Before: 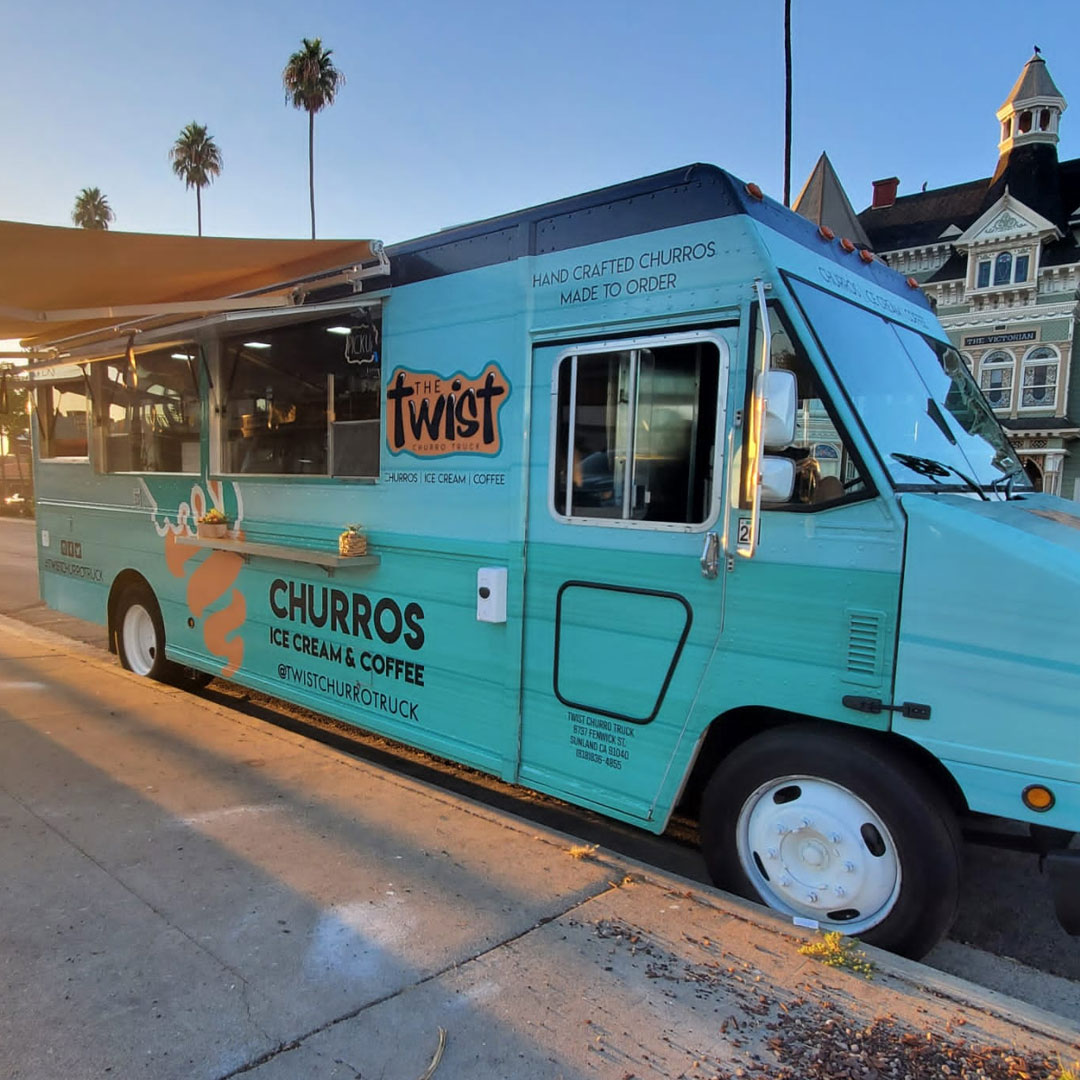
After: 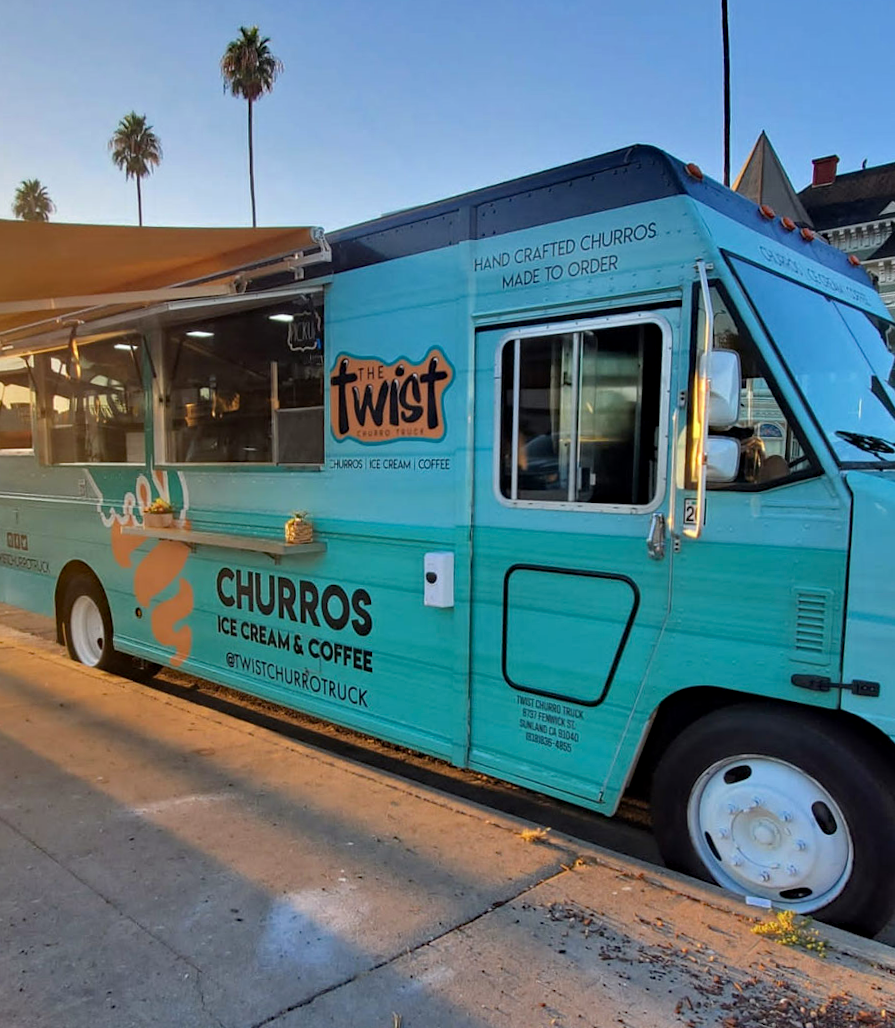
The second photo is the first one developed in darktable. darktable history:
haze removal: compatibility mode true, adaptive false
crop and rotate: angle 1°, left 4.281%, top 0.642%, right 11.383%, bottom 2.486%
